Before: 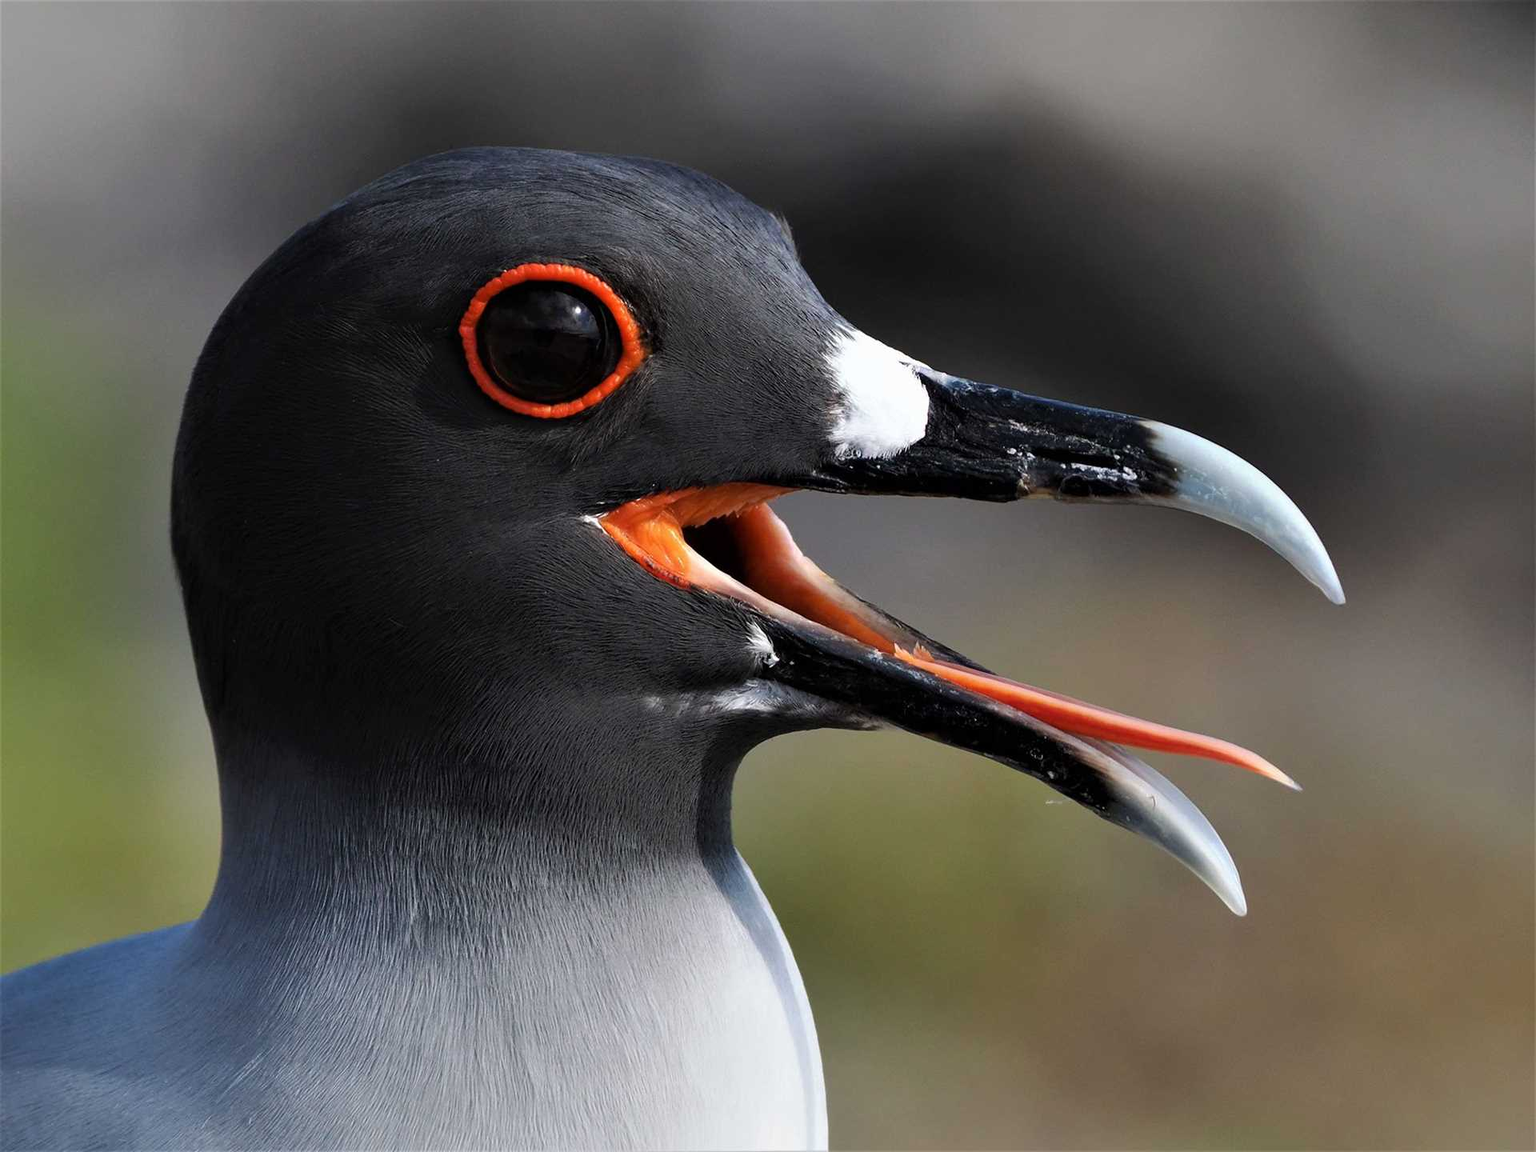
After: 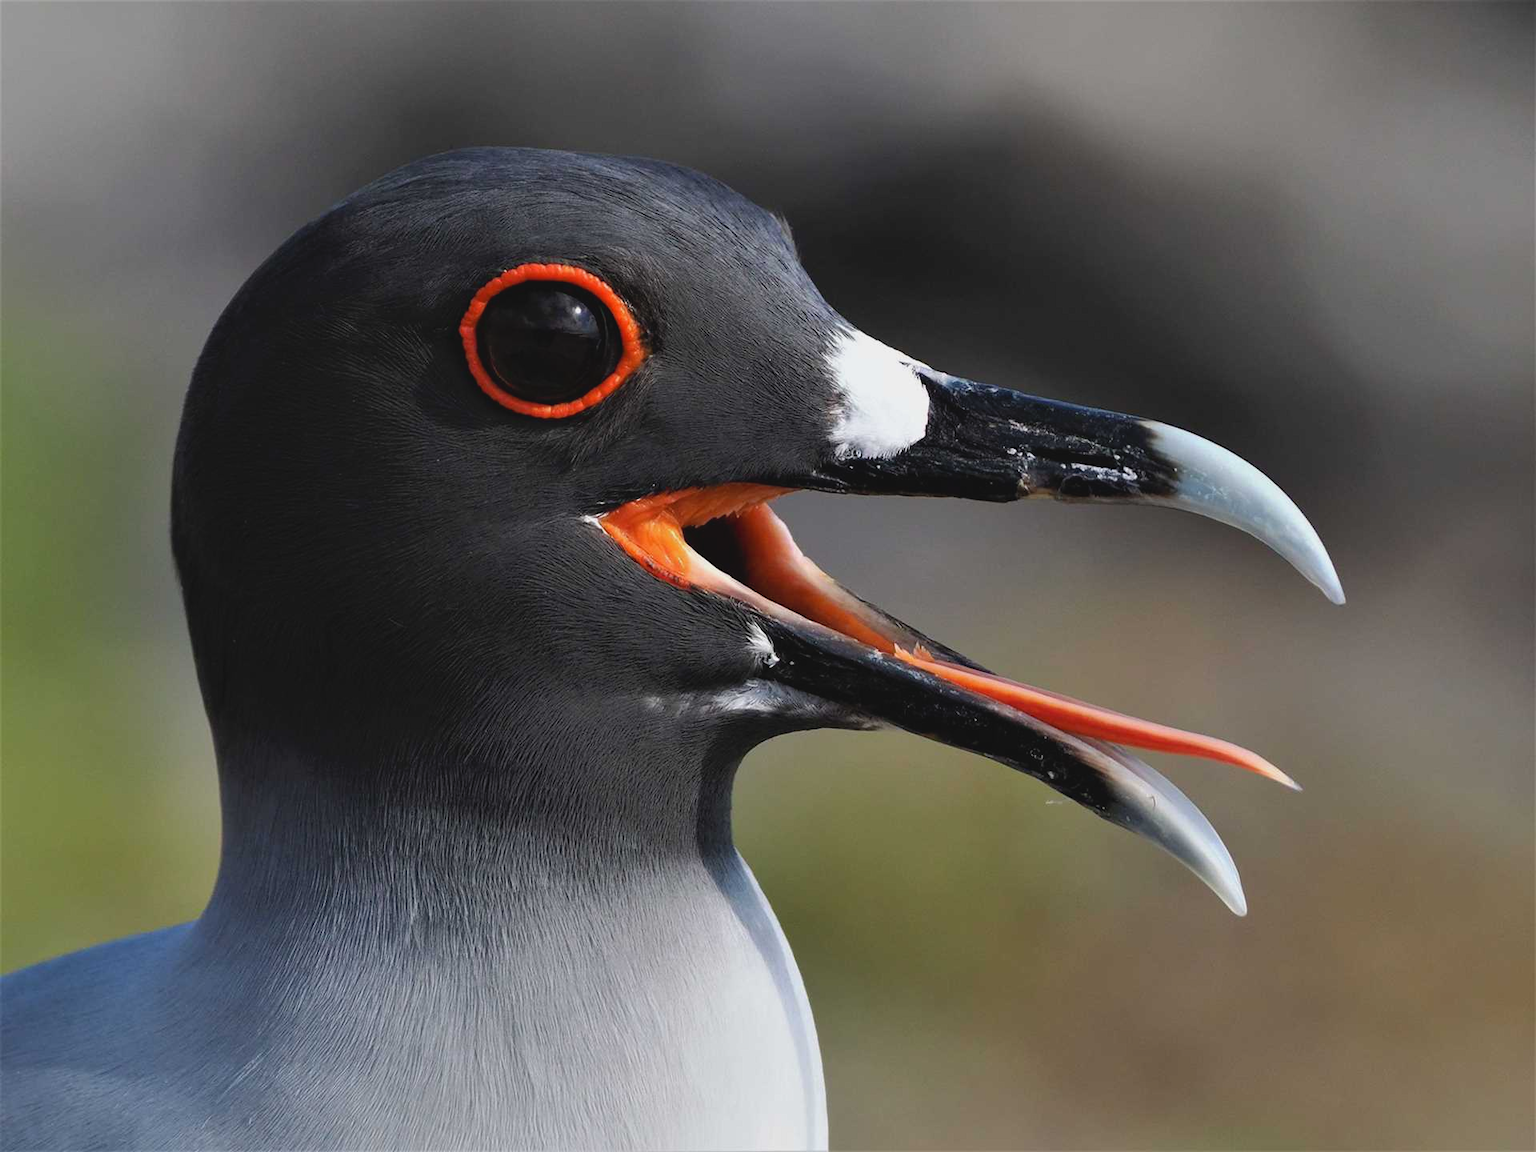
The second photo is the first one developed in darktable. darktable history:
contrast brightness saturation: contrast -0.107
